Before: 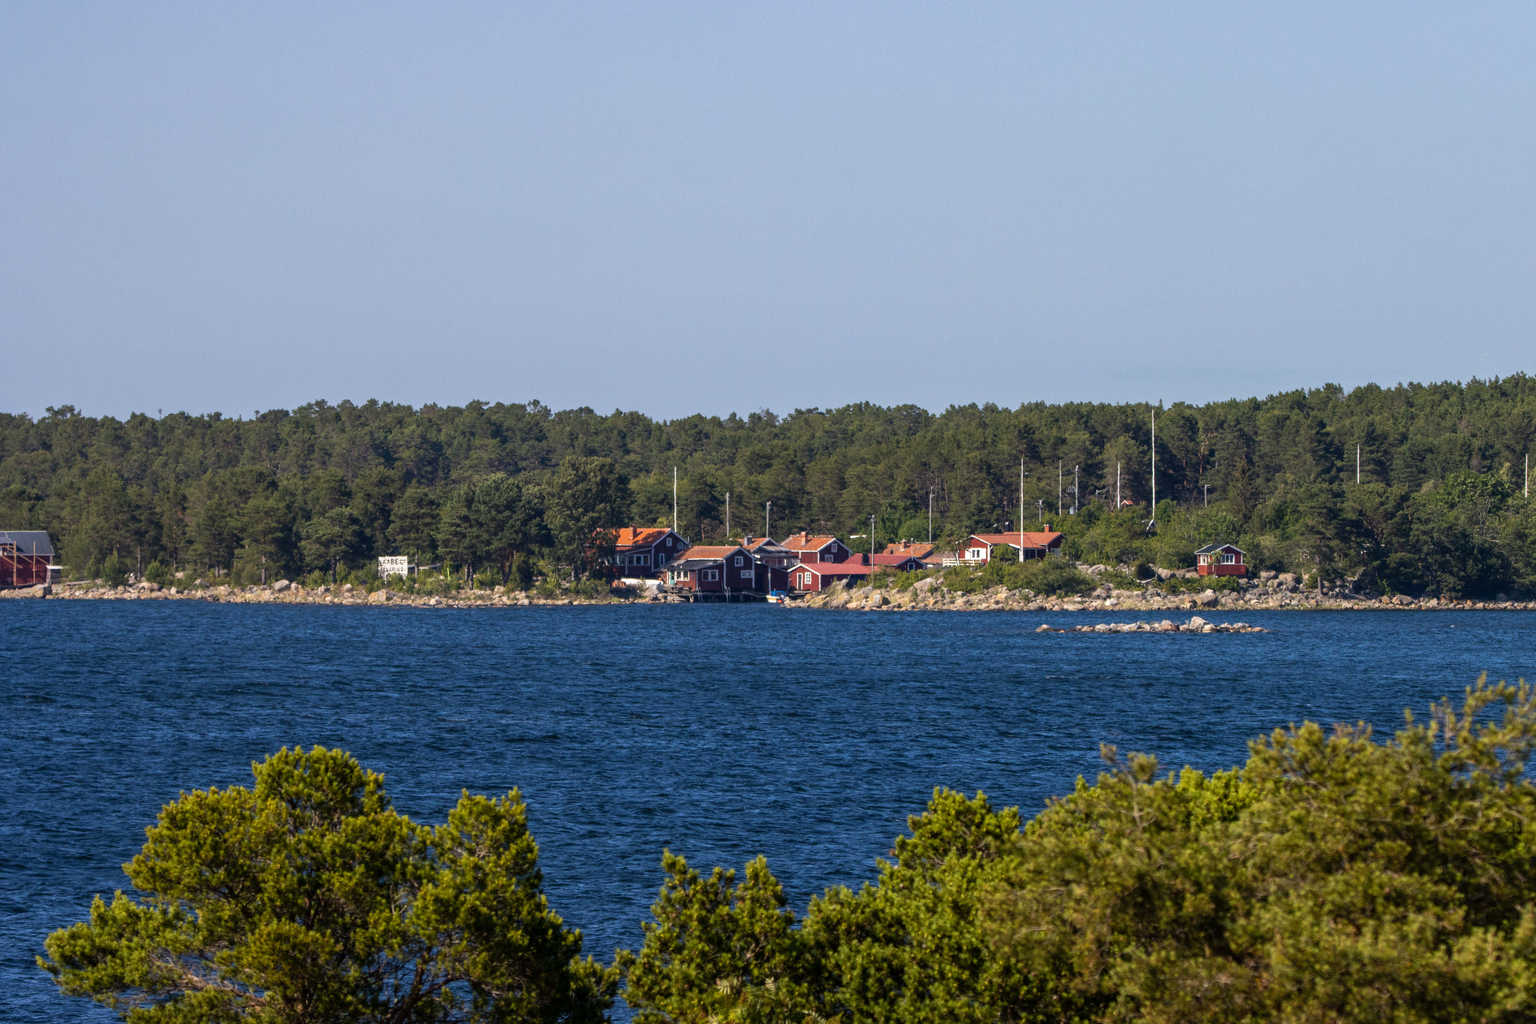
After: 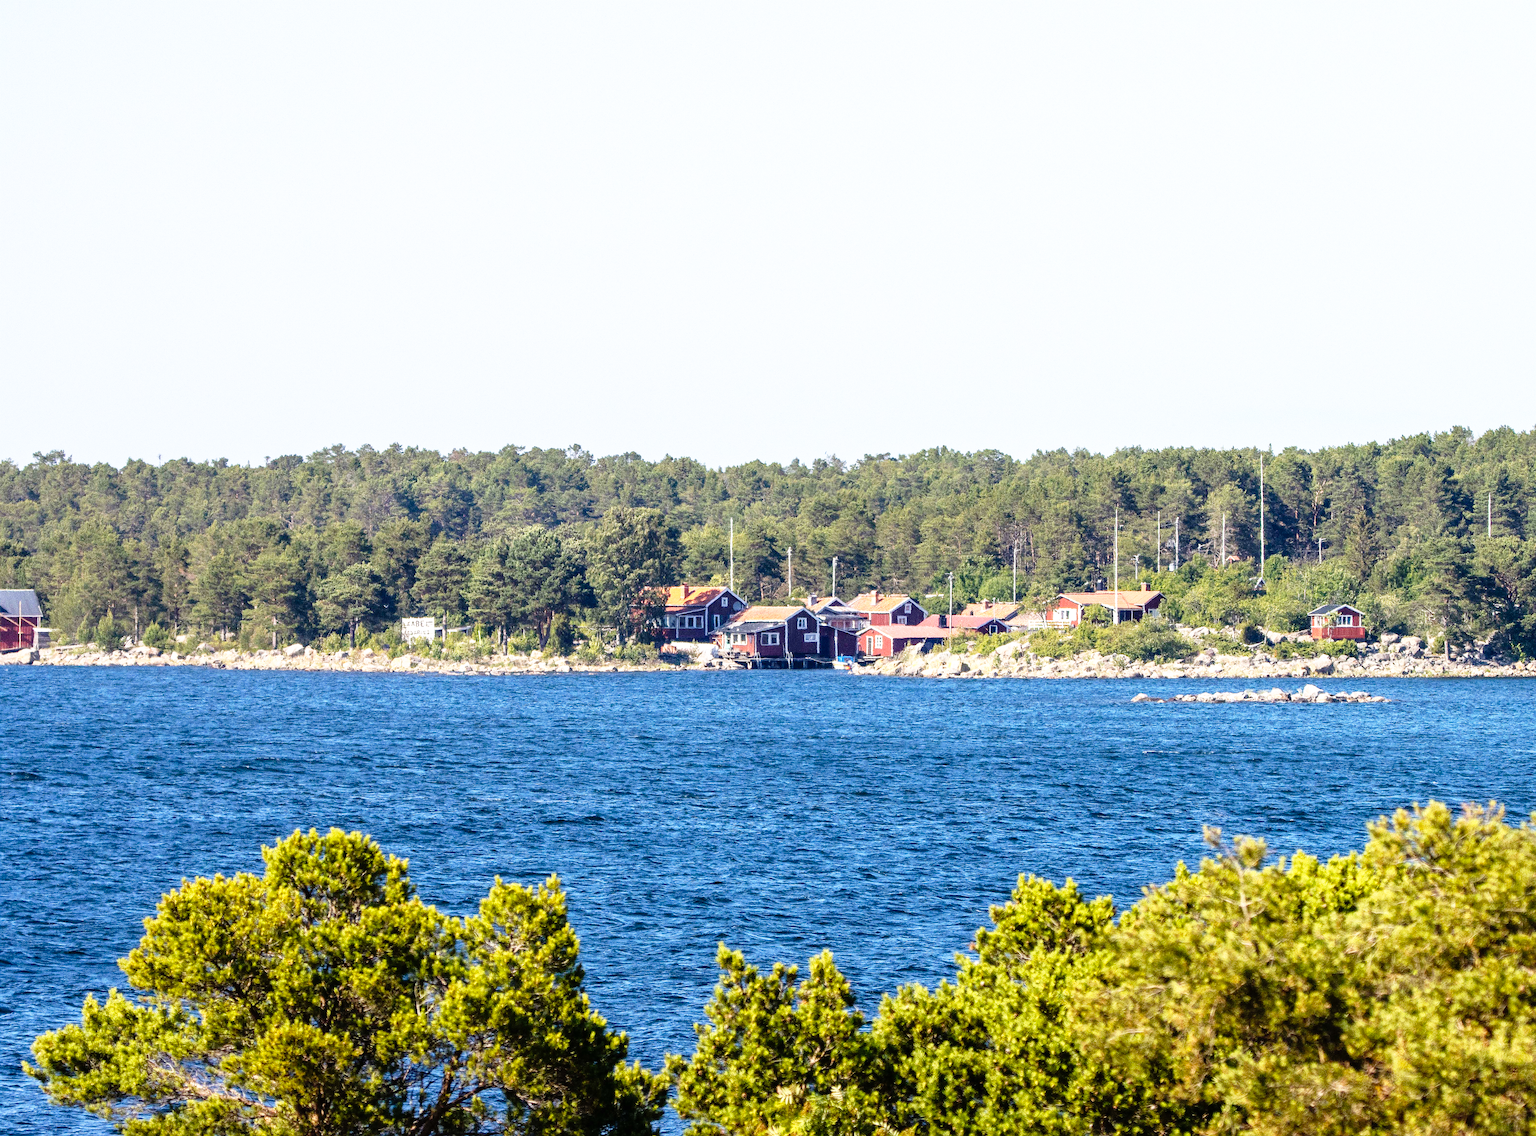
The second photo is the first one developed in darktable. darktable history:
sharpen: radius 1.4, amount 1.25, threshold 0.7
base curve: curves: ch0 [(0, 0) (0.012, 0.01) (0.073, 0.168) (0.31, 0.711) (0.645, 0.957) (1, 1)], preserve colors none
exposure: black level correction 0, exposure 0.7 EV, compensate exposure bias true, compensate highlight preservation false
crop and rotate: left 1.088%, right 8.807%
